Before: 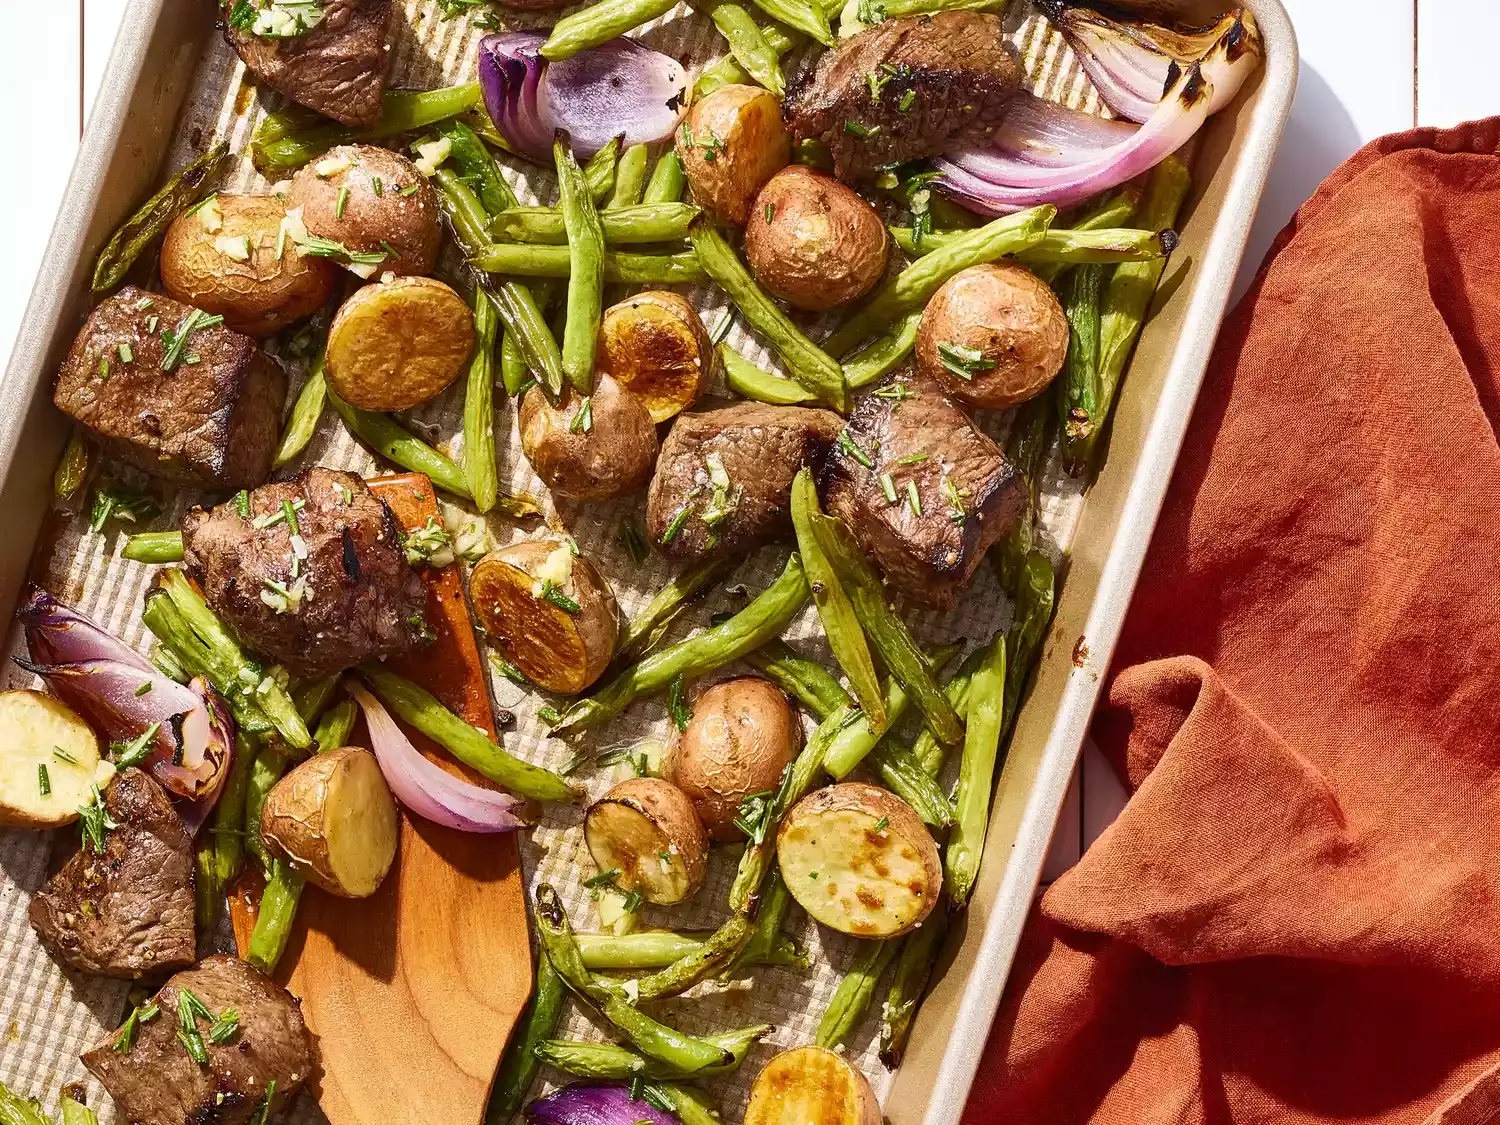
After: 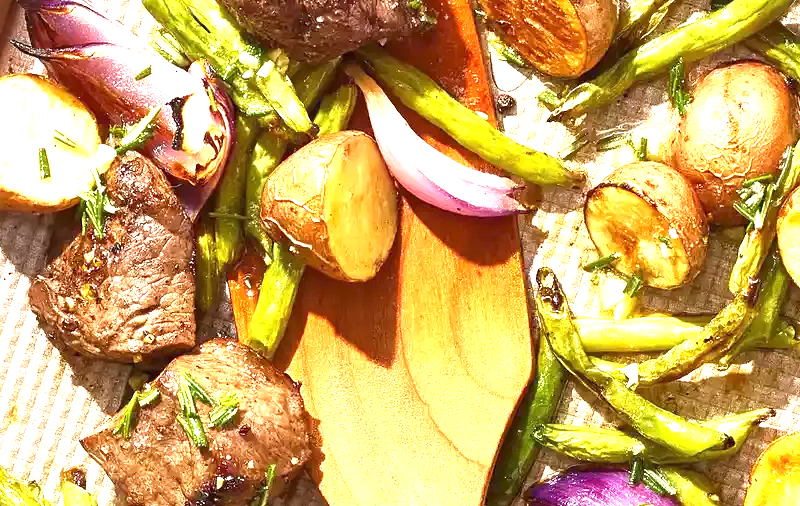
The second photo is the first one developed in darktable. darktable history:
crop and rotate: top 54.778%, right 46.61%, bottom 0.159%
exposure: black level correction 0, exposure 1.55 EV, compensate exposure bias true, compensate highlight preservation false
